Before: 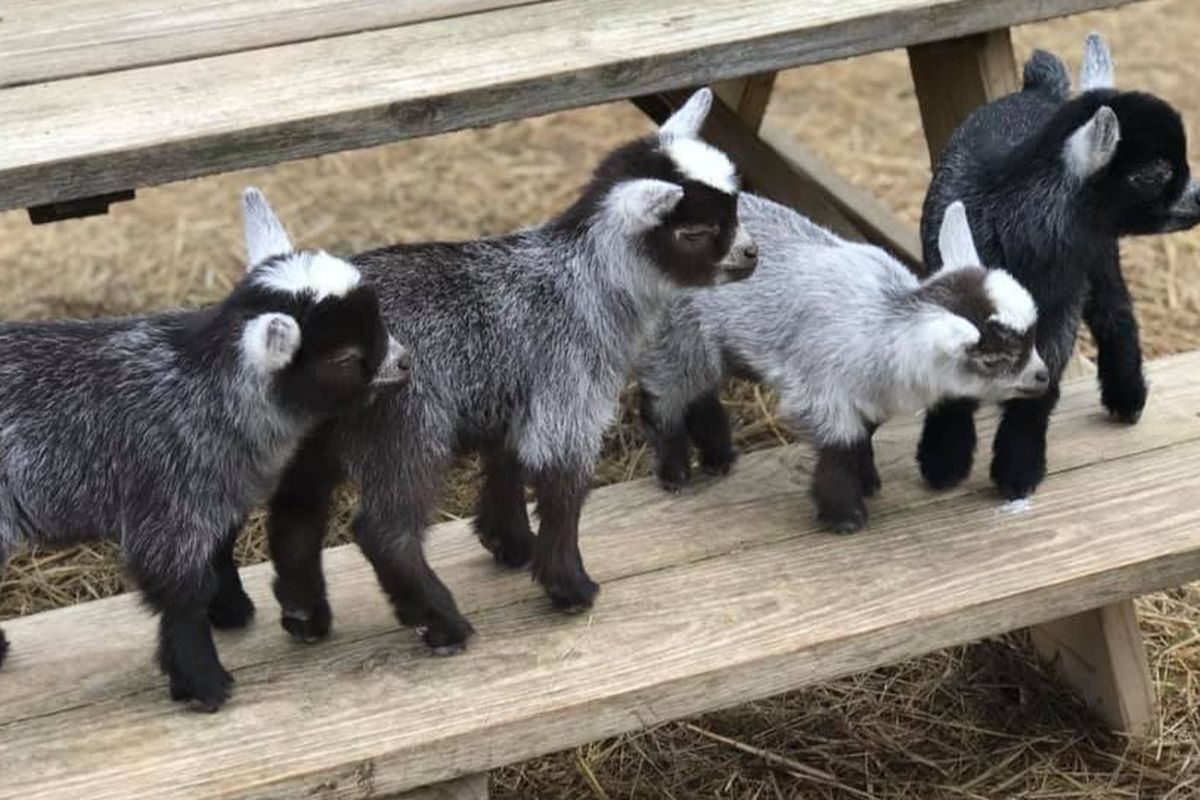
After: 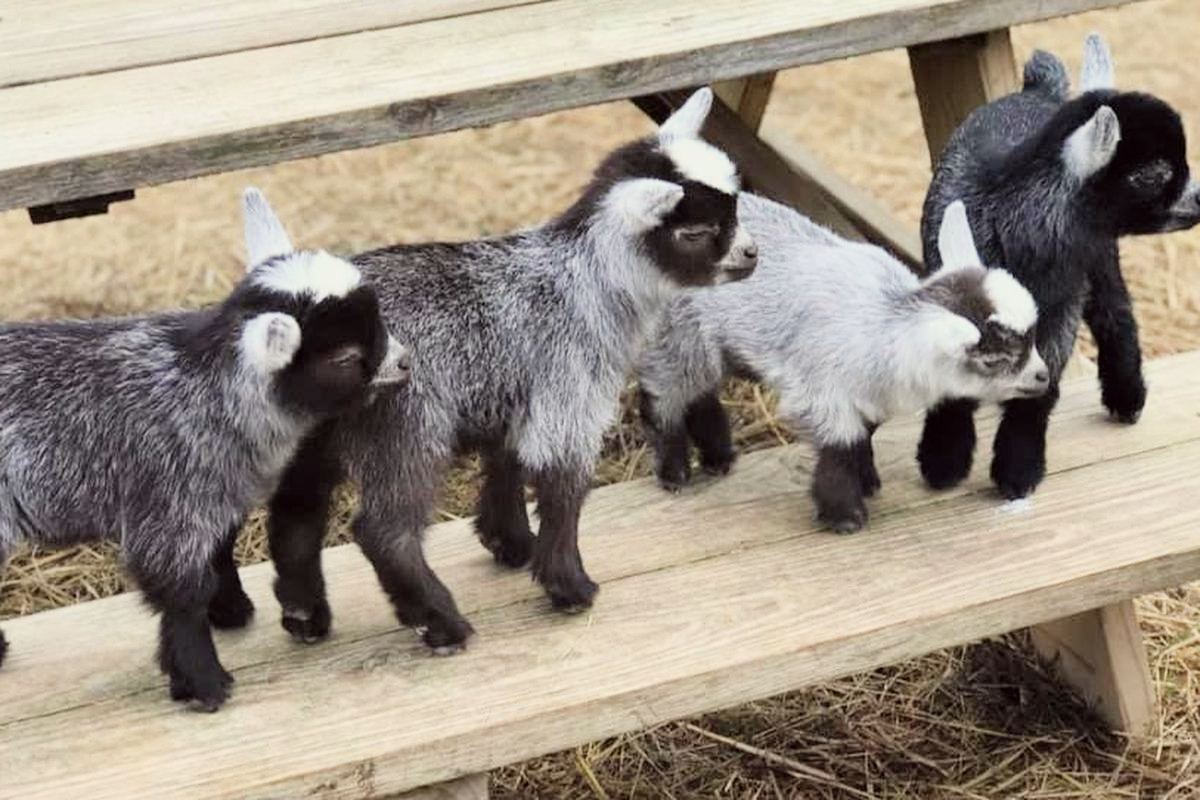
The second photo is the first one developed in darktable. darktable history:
filmic rgb: black relative exposure -7.65 EV, white relative exposure 4.56 EV, hardness 3.61, contrast 1.05
color correction: highlights a* -0.95, highlights b* 4.5, shadows a* 3.55
exposure: black level correction 0, exposure 1 EV, compensate exposure bias true, compensate highlight preservation false
